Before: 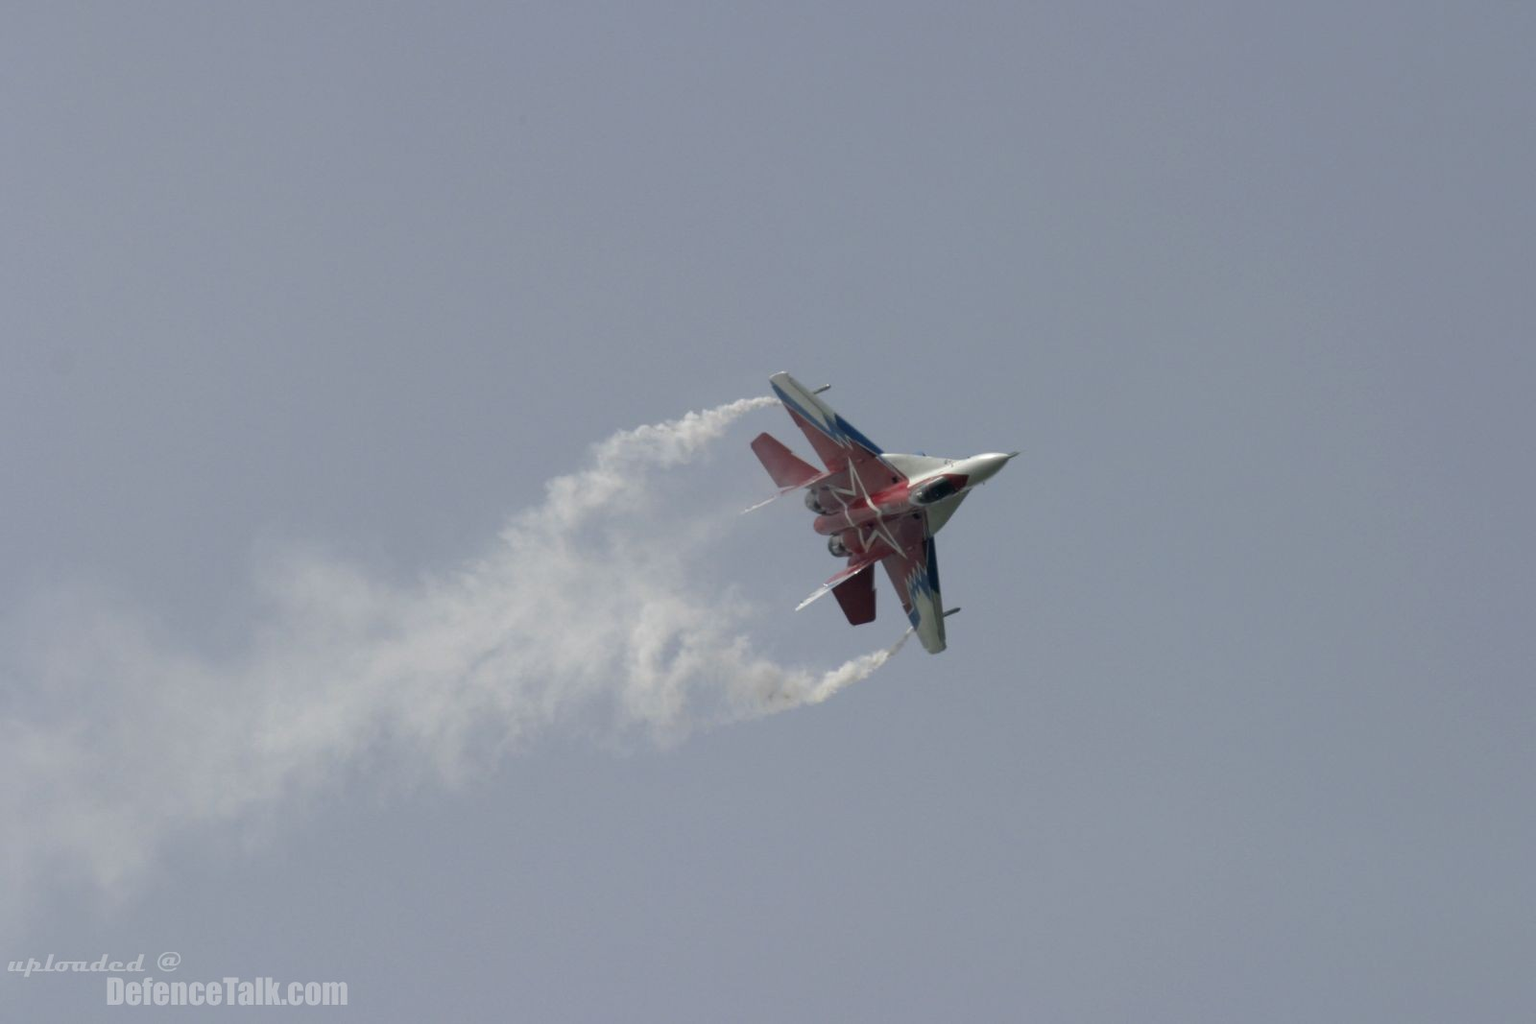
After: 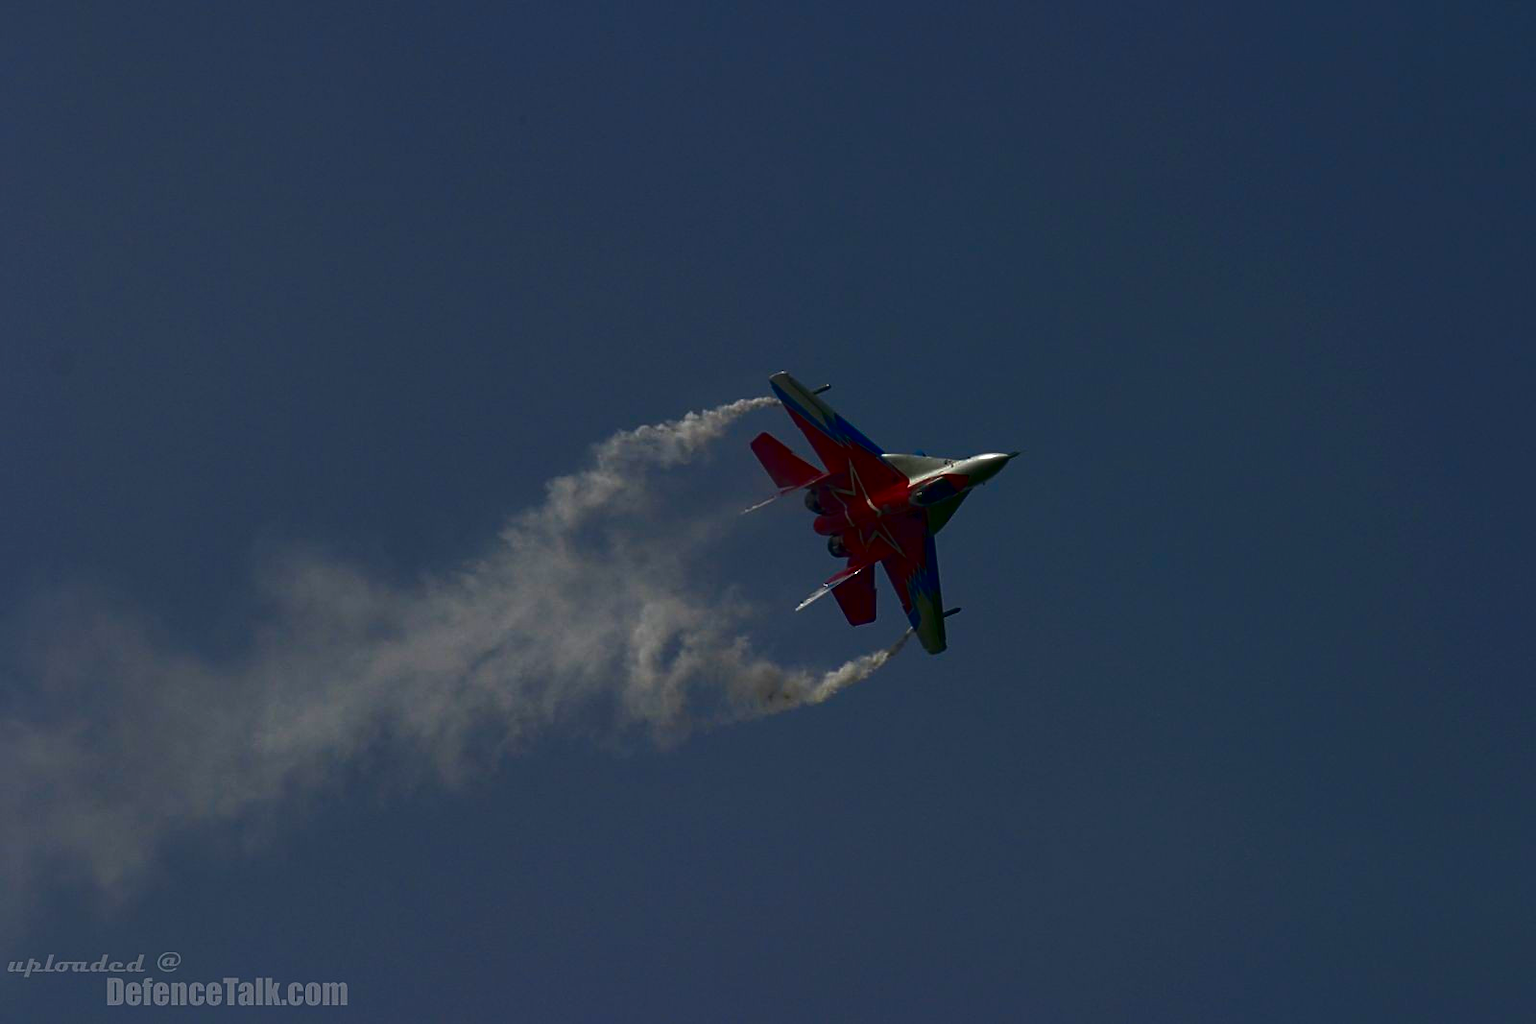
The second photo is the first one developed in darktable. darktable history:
tone equalizer: edges refinement/feathering 500, mask exposure compensation -1.57 EV, preserve details no
sharpen: on, module defaults
contrast brightness saturation: brightness -0.983, saturation 0.98
